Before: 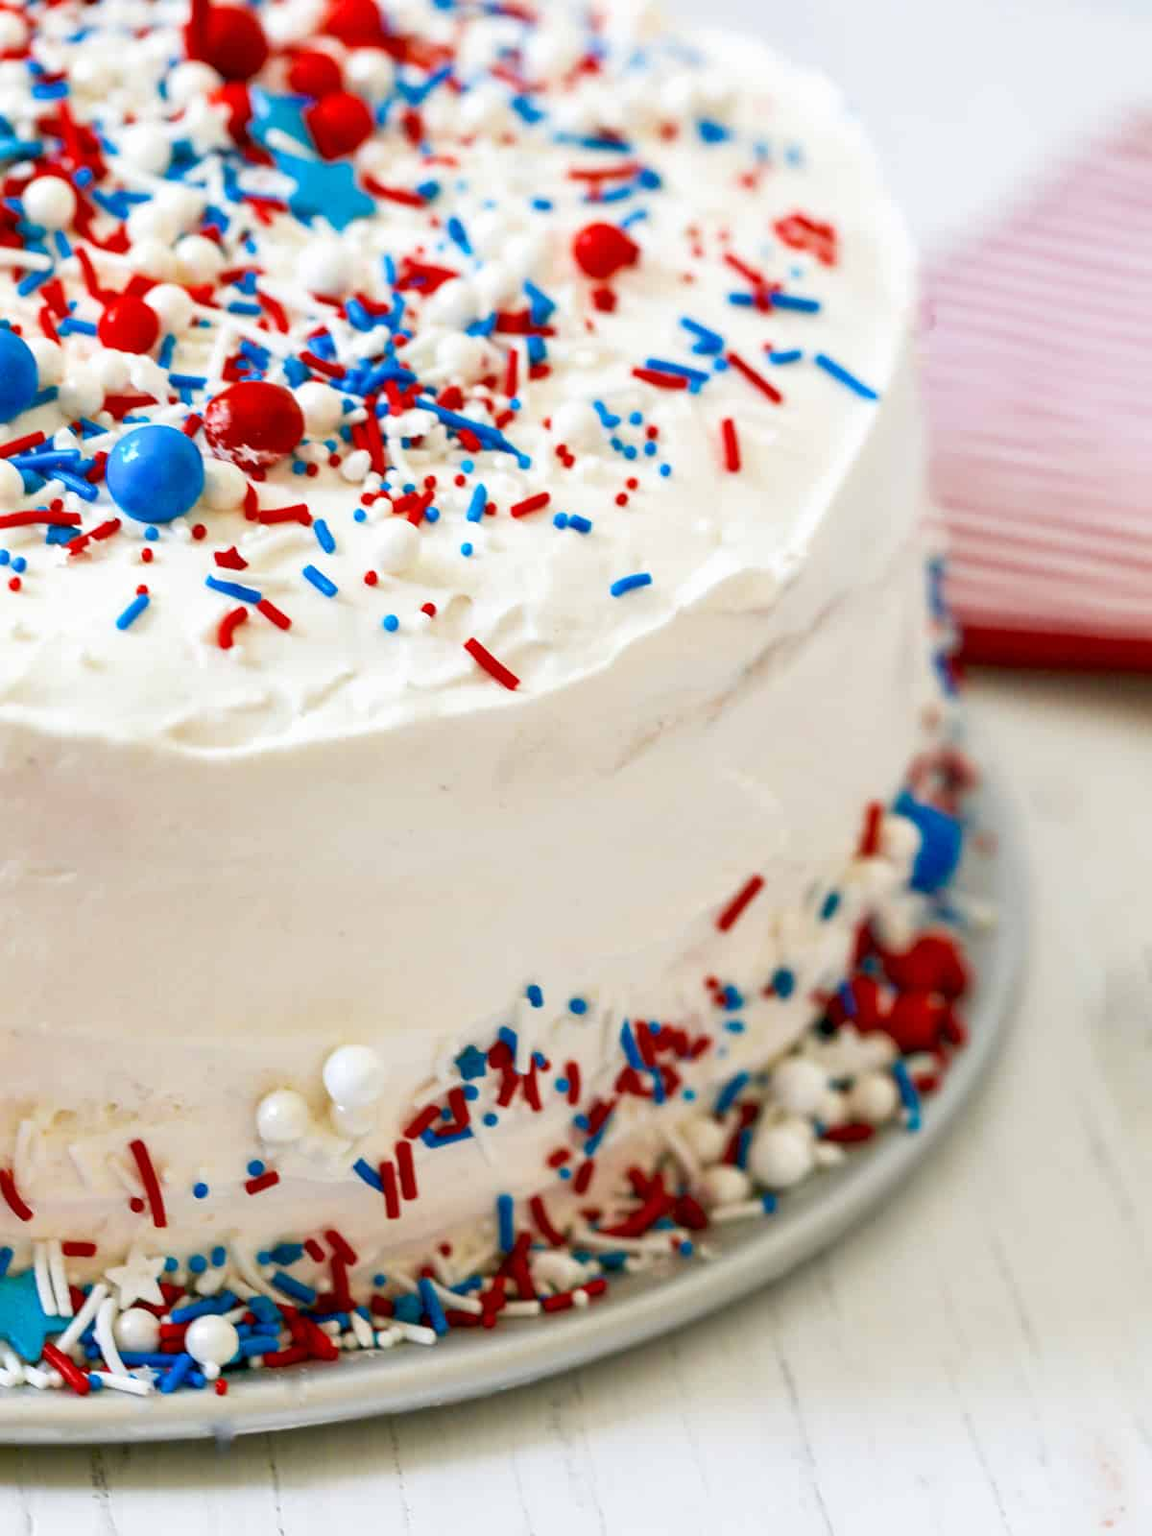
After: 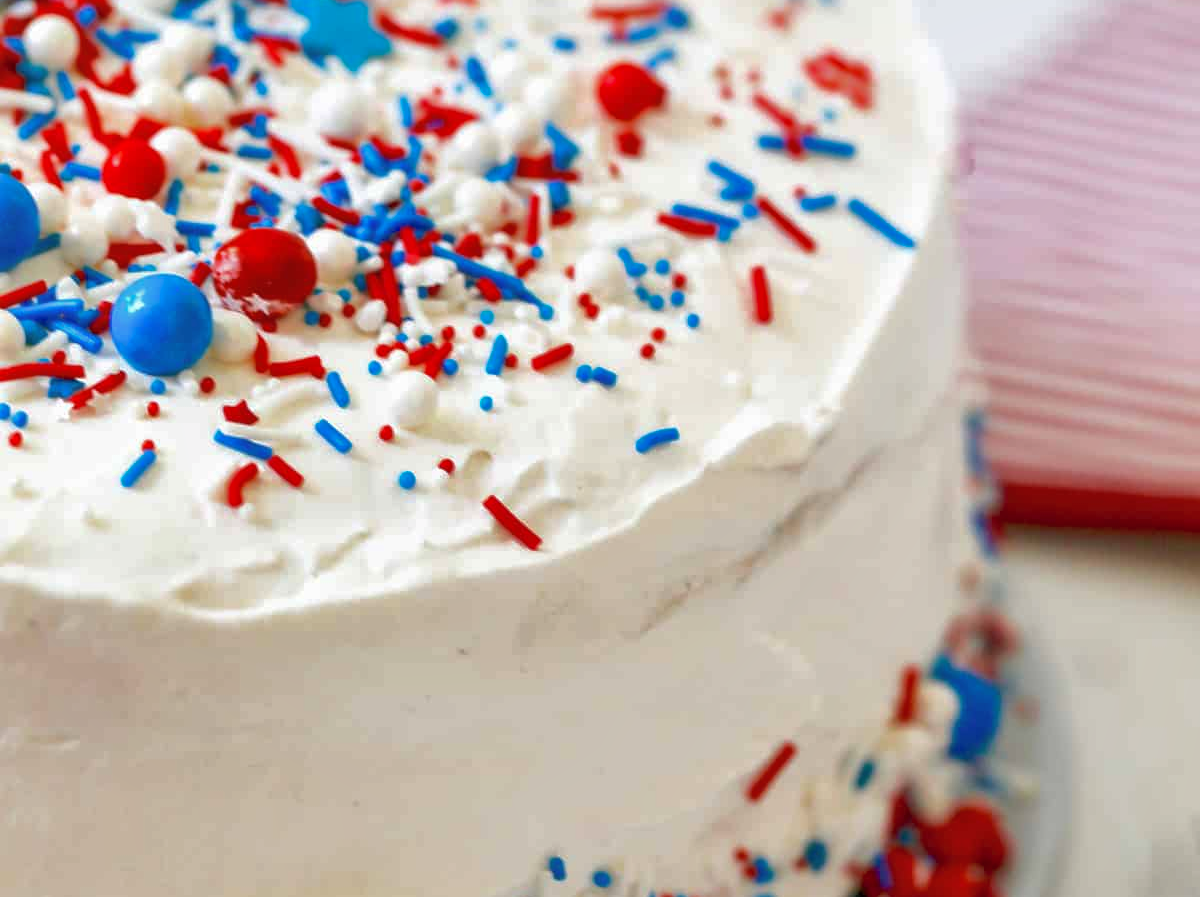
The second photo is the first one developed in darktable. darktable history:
base curve: preserve colors none
shadows and highlights: on, module defaults
crop and rotate: top 10.605%, bottom 33.274%
